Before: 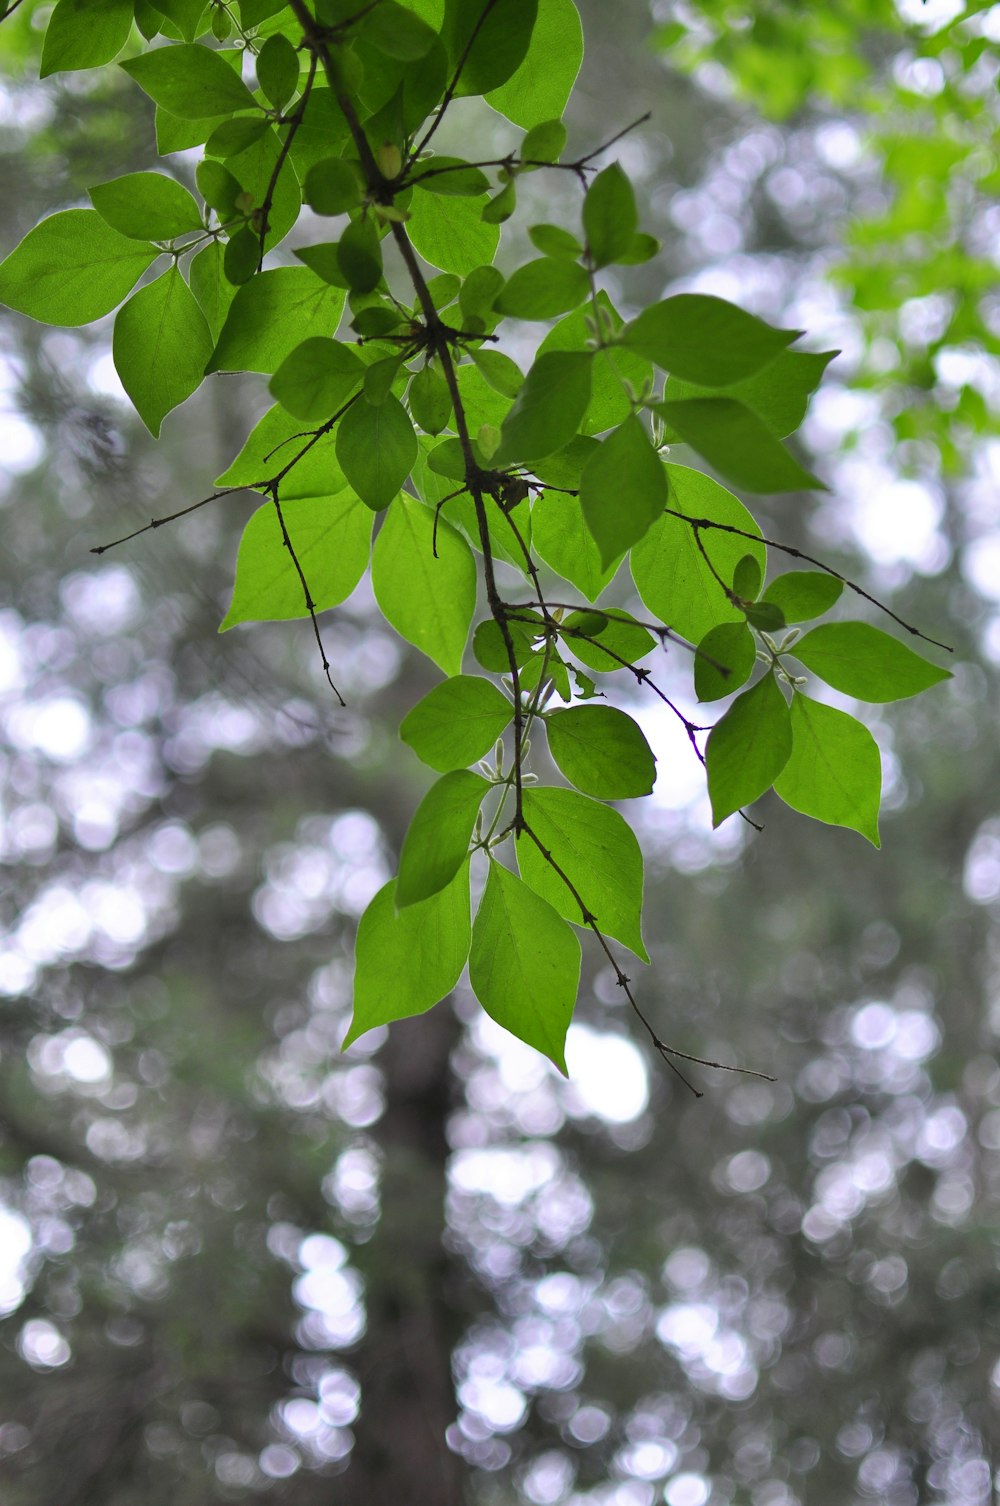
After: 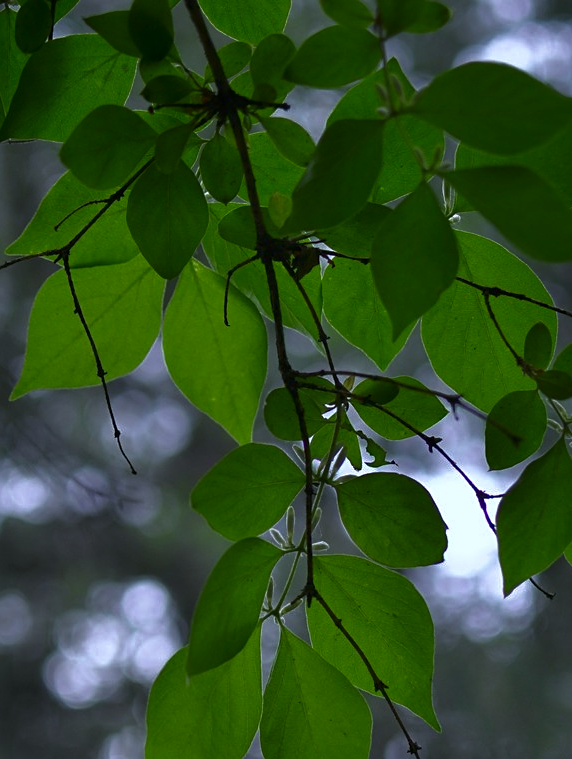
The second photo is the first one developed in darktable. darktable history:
contrast brightness saturation: contrast 0.22
crop: left 20.932%, top 15.471%, right 21.848%, bottom 34.081%
shadows and highlights: shadows -54.3, highlights 86.09, soften with gaussian
base curve: curves: ch0 [(0, 0) (0.826, 0.587) (1, 1)]
exposure: black level correction 0.001, compensate highlight preservation false
white balance: red 0.924, blue 1.095
sharpen: amount 0.2
